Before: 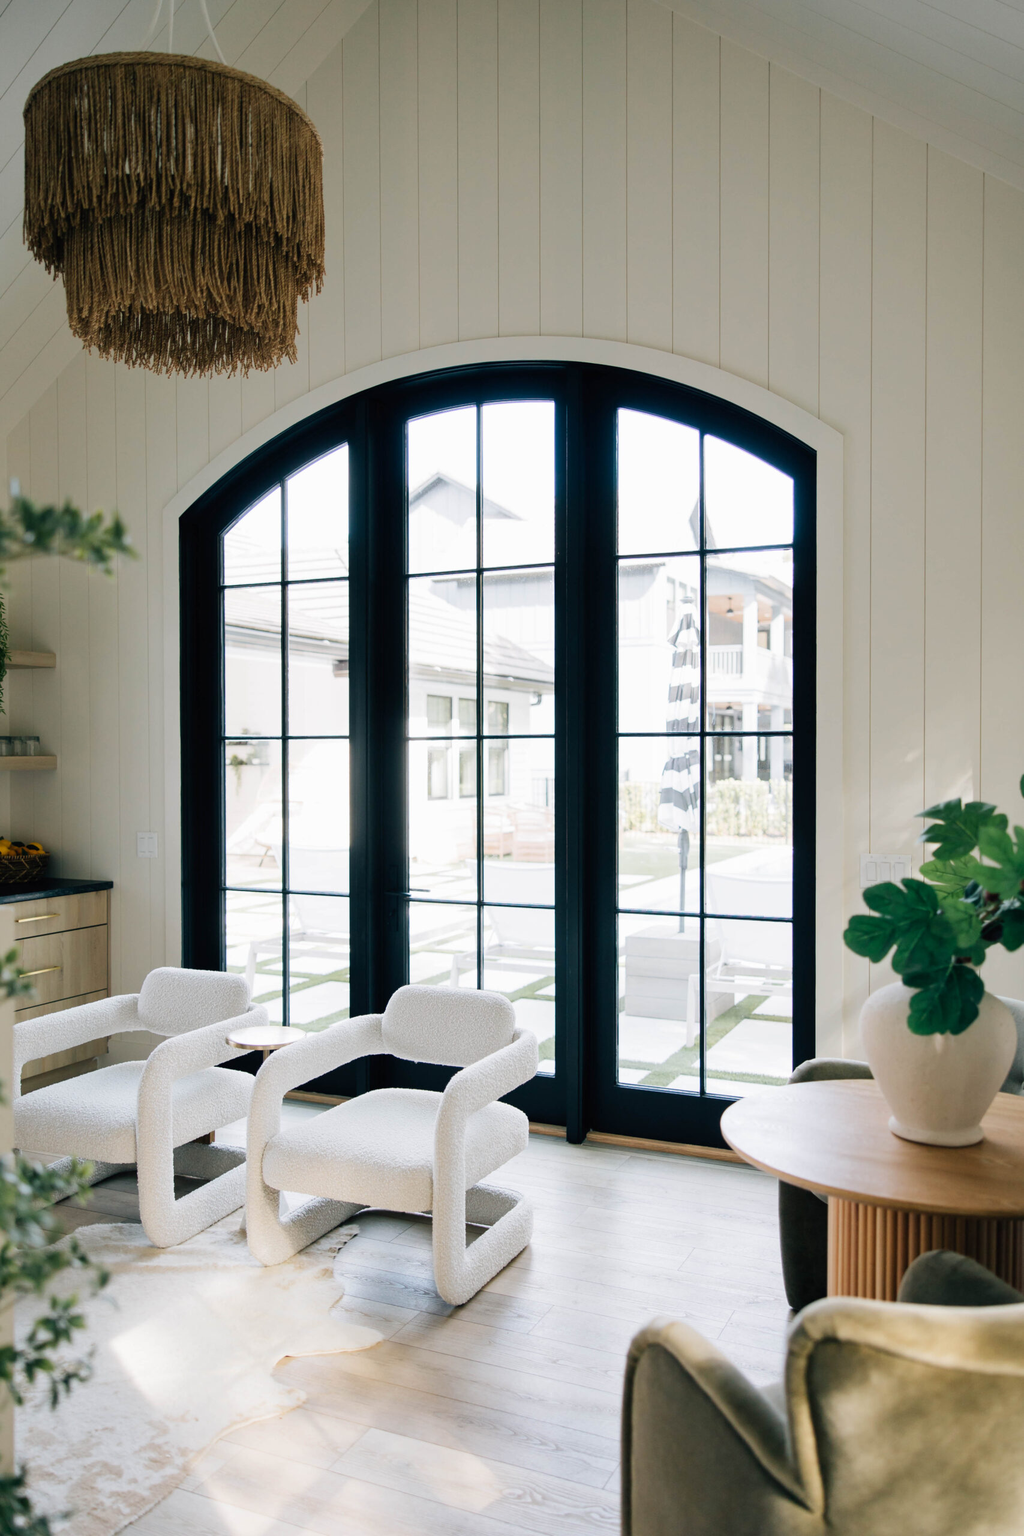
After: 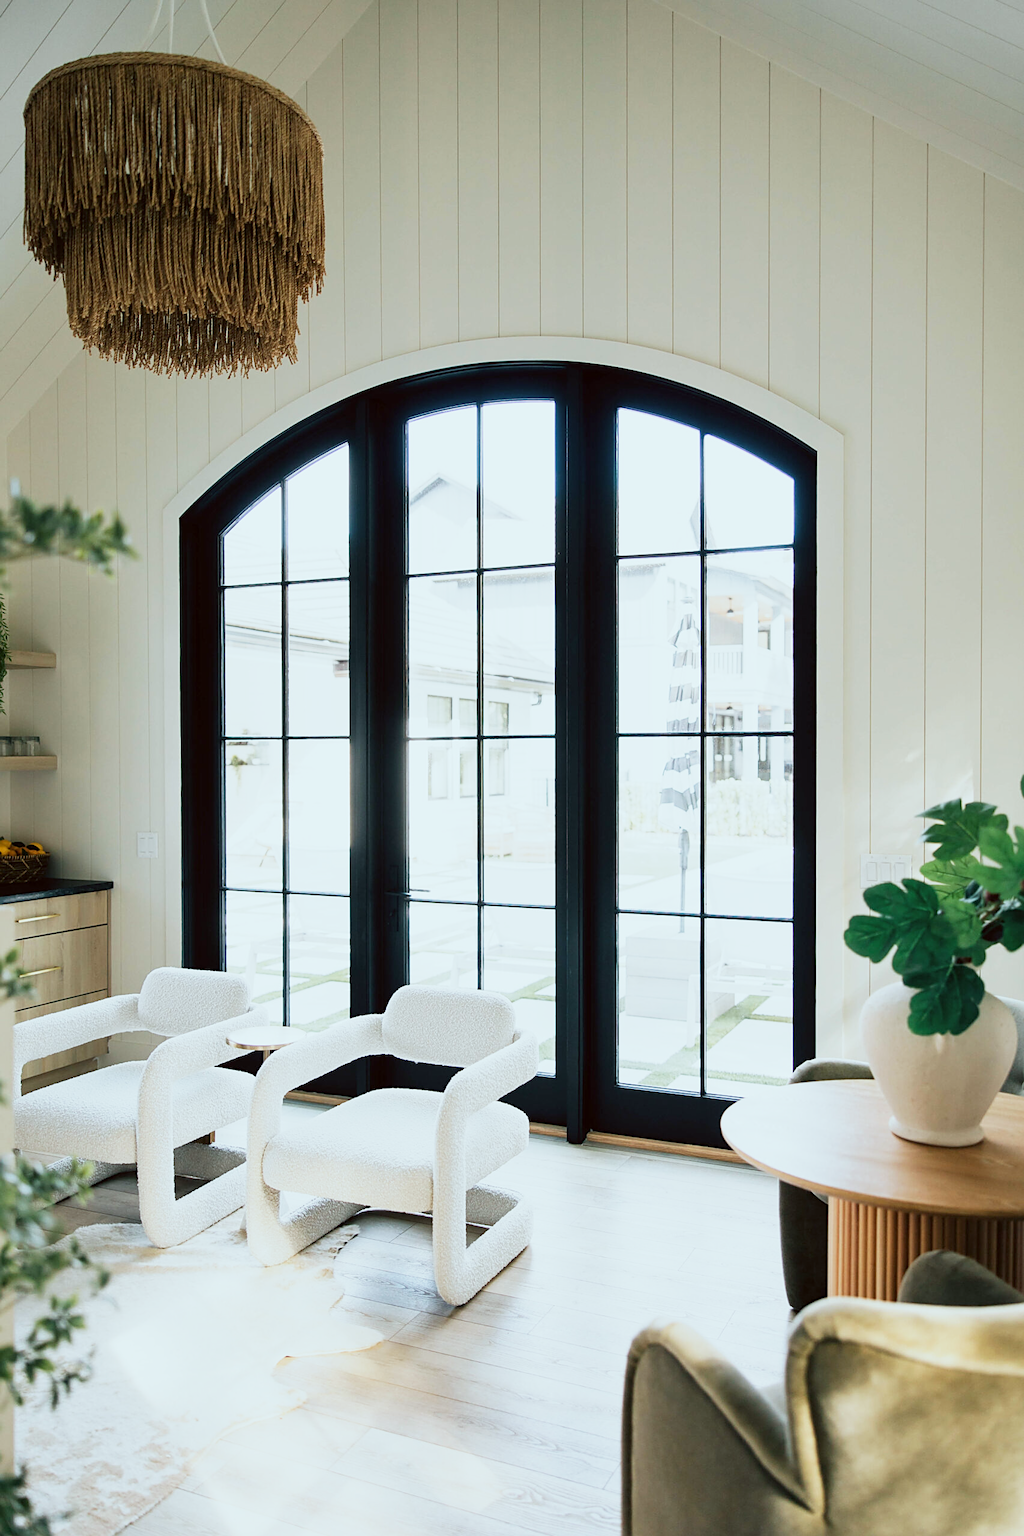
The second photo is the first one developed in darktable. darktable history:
base curve: curves: ch0 [(0, 0) (0.088, 0.125) (0.176, 0.251) (0.354, 0.501) (0.613, 0.749) (1, 0.877)], preserve colors none
color correction: highlights a* -4.98, highlights b* -3.76, shadows a* 3.83, shadows b* 4.08
sharpen: on, module defaults
